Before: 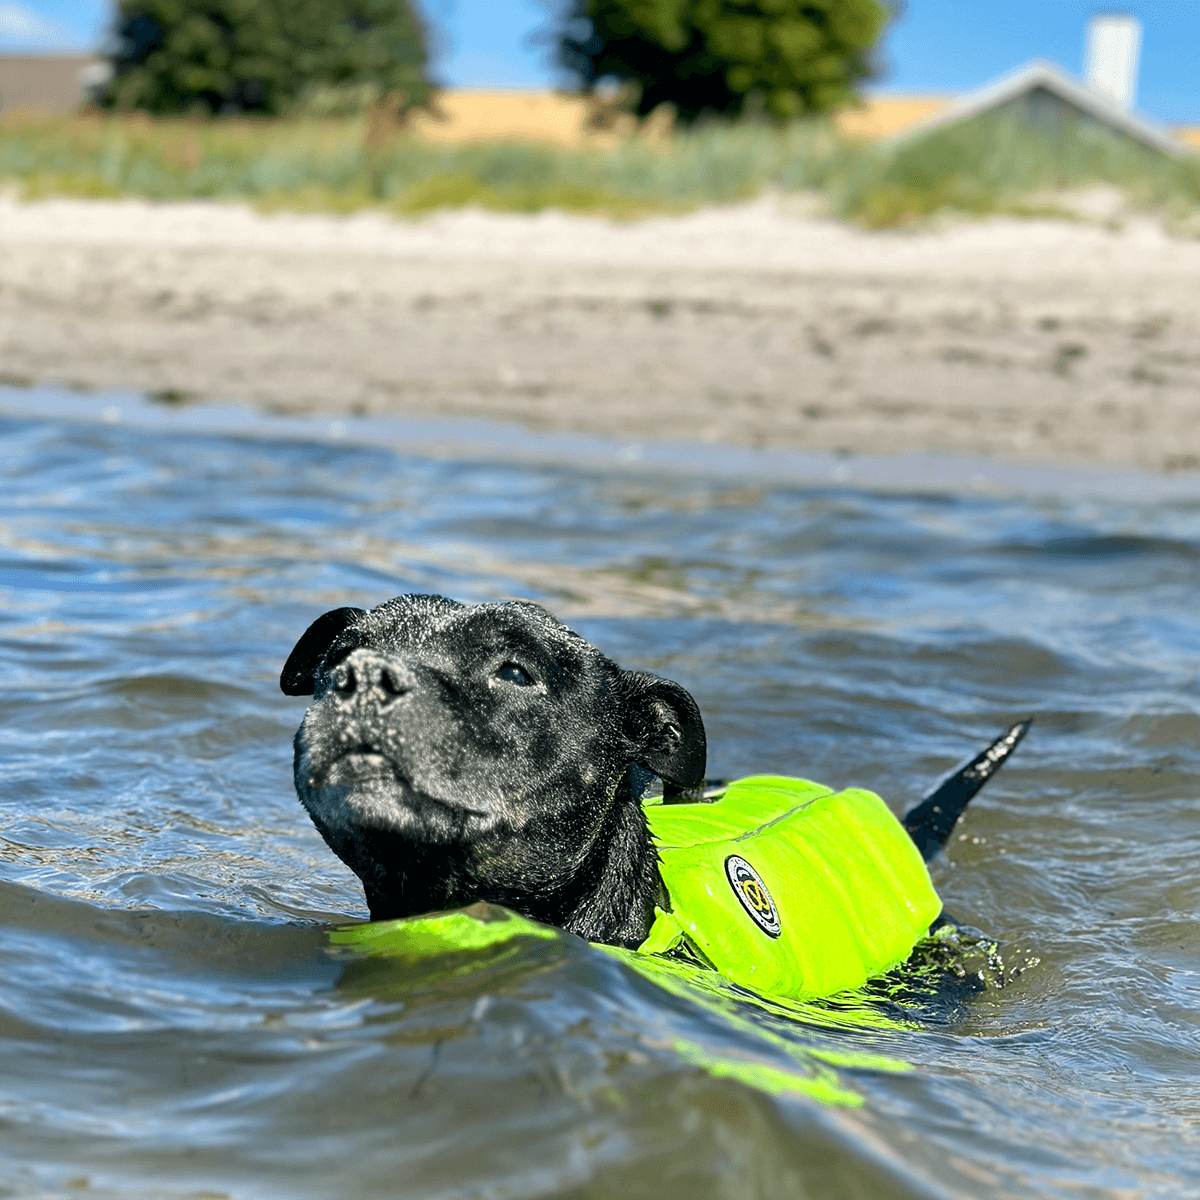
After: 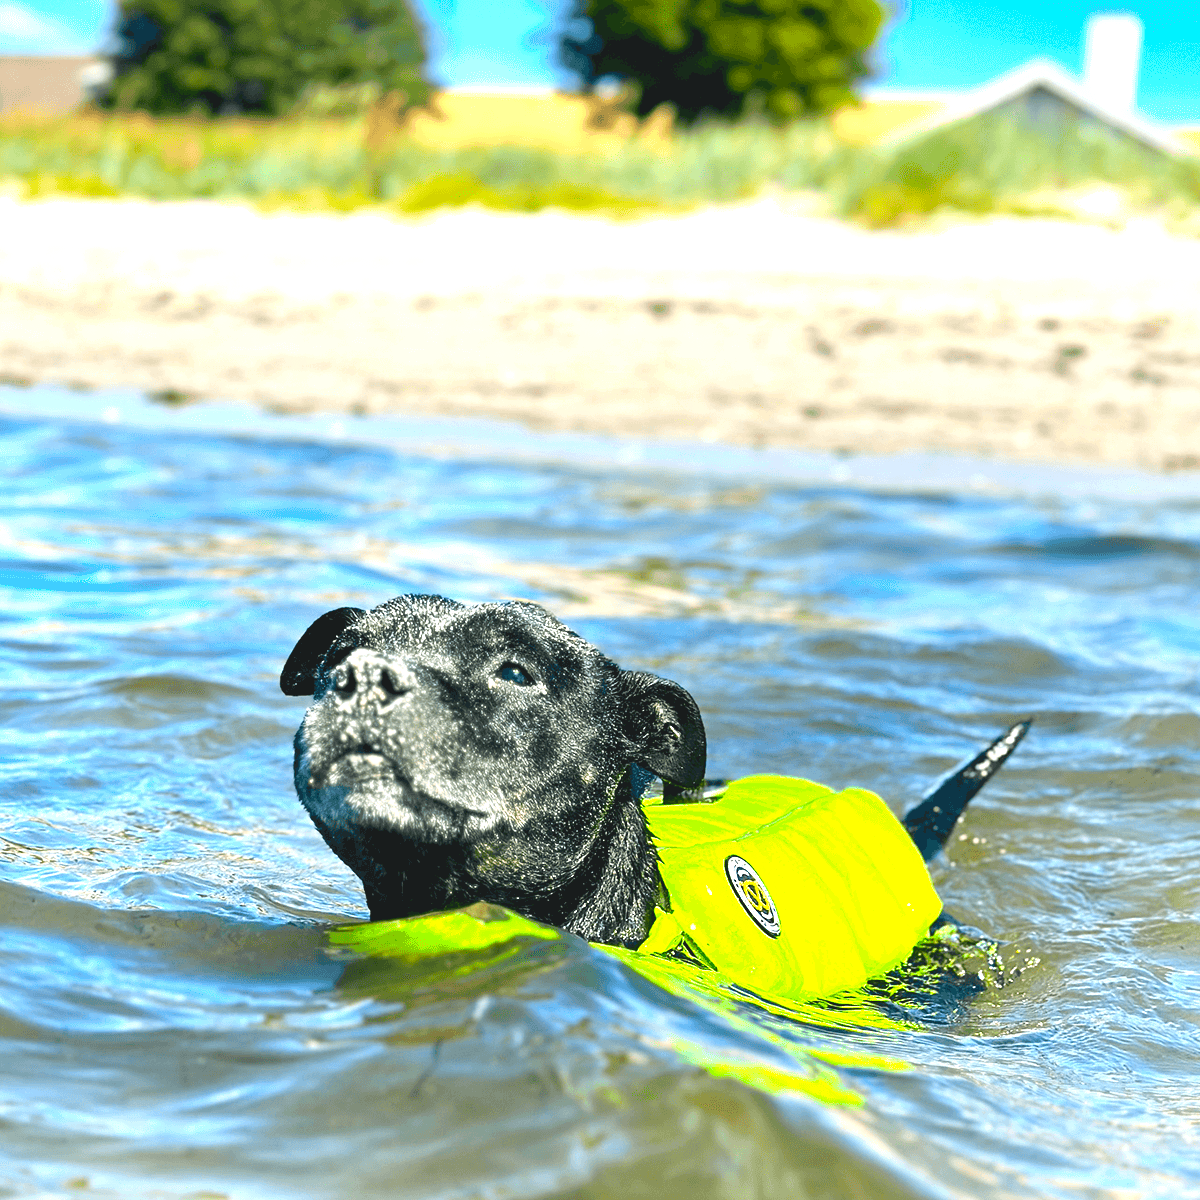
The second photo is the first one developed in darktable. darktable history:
exposure: black level correction -0.005, exposure 1 EV, compensate highlight preservation false
color balance rgb: perceptual saturation grading › global saturation 40%, global vibrance 15%
